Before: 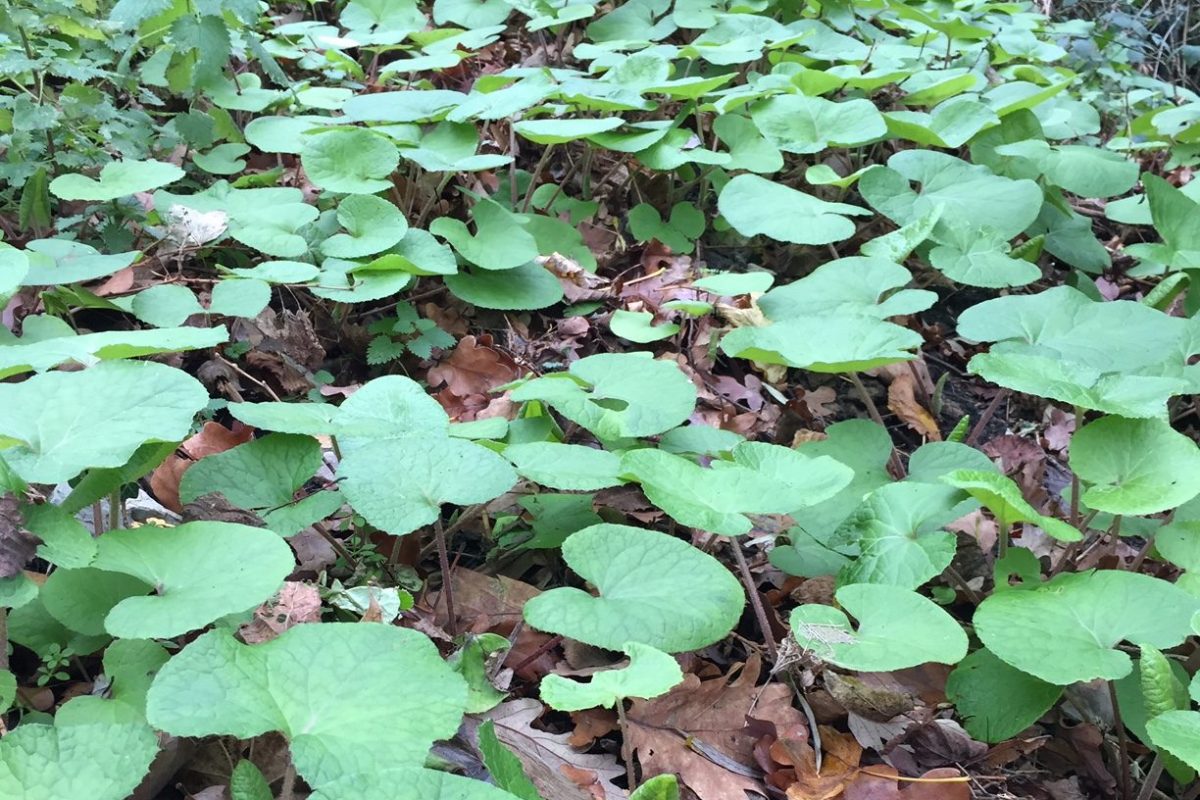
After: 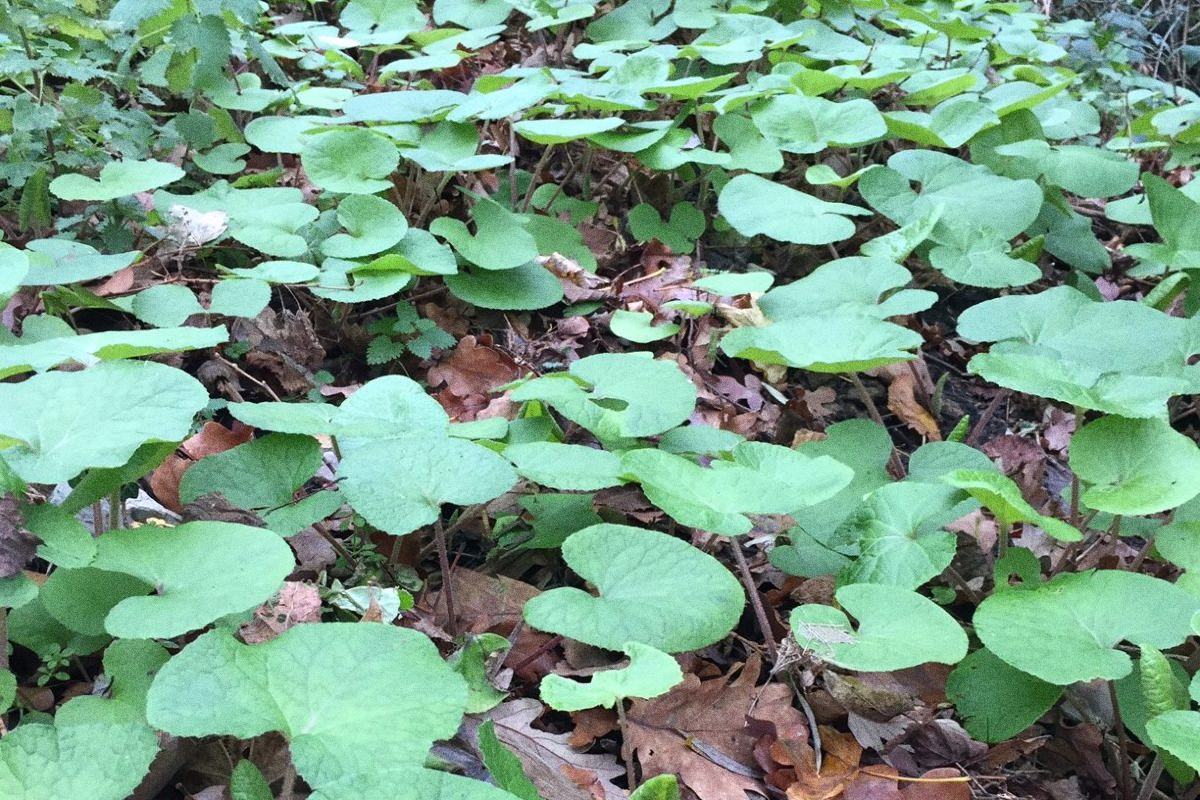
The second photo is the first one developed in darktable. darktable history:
white balance: red 1.004, blue 1.024
grain: coarseness 0.09 ISO, strength 40%
